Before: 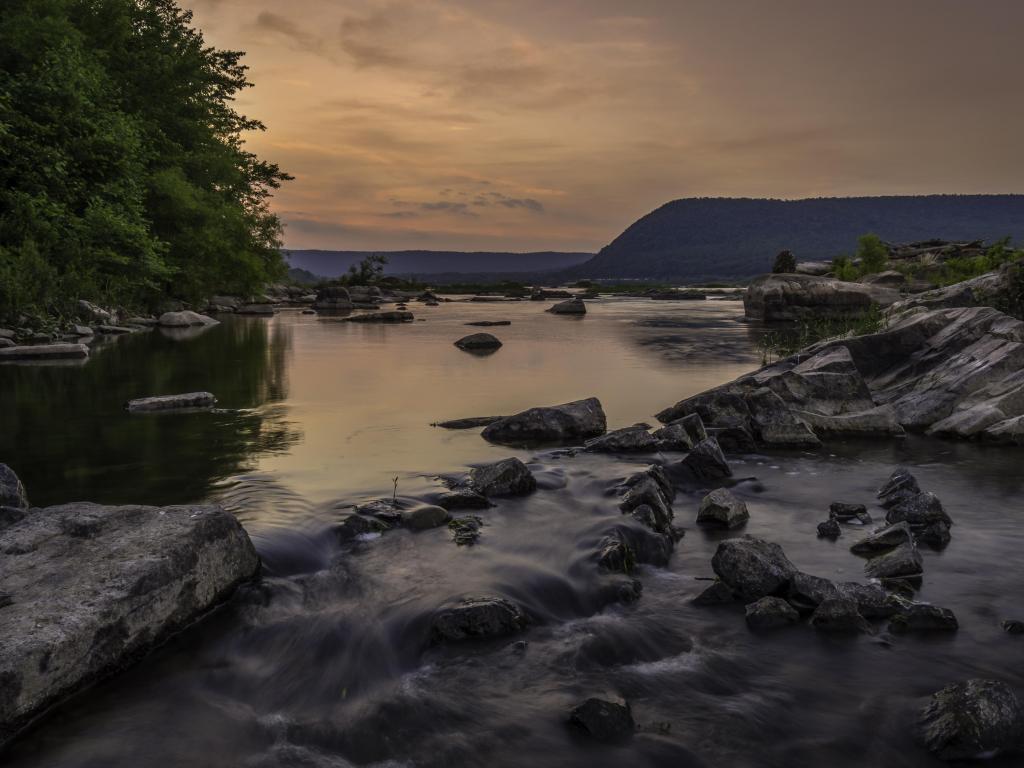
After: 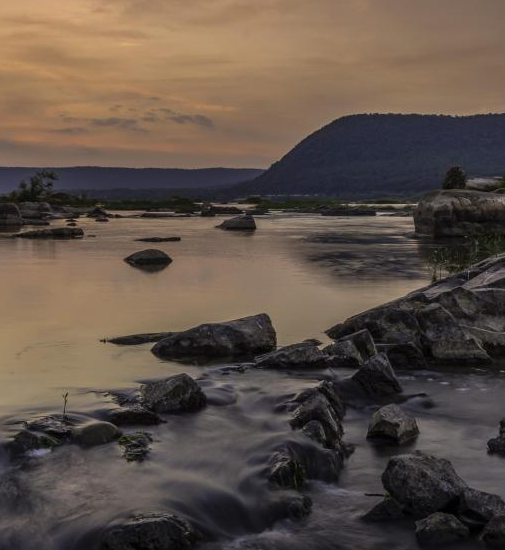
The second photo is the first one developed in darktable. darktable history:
crop: left 32.321%, top 10.945%, right 18.343%, bottom 17.403%
